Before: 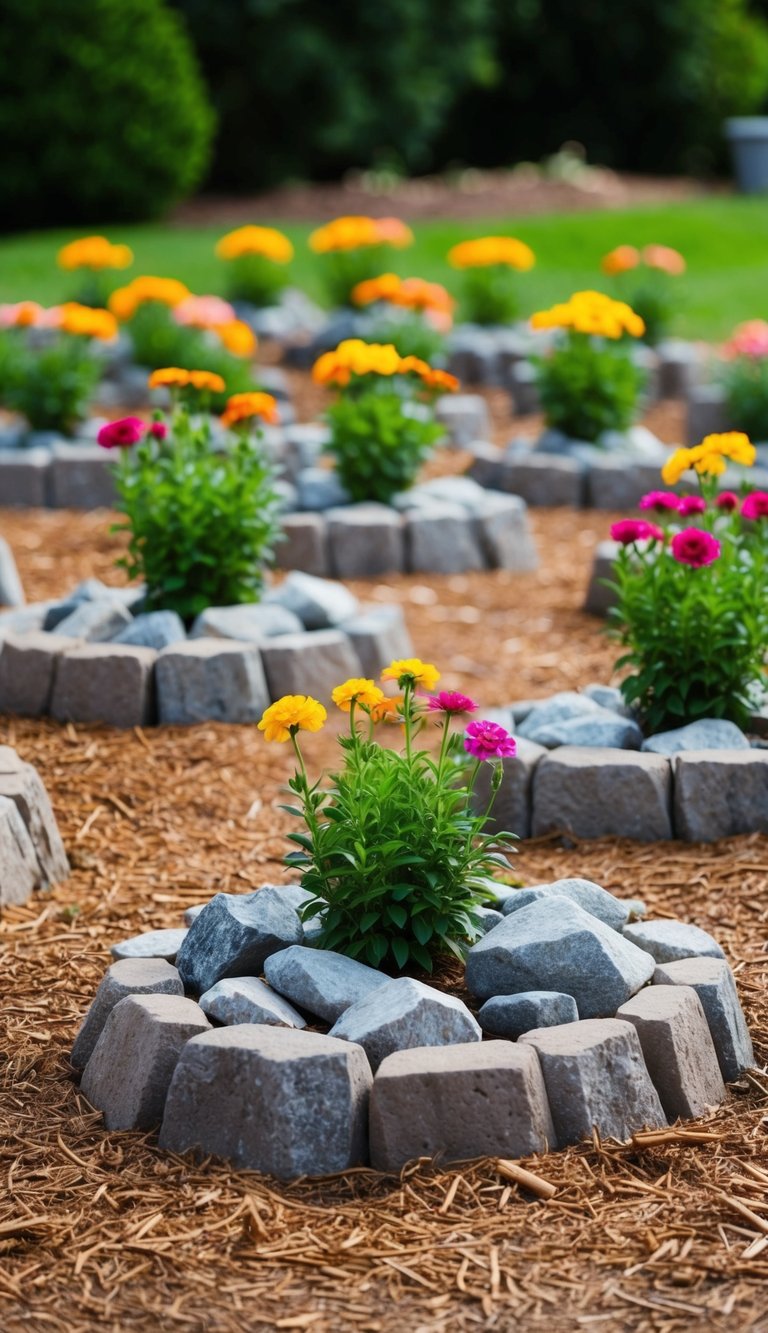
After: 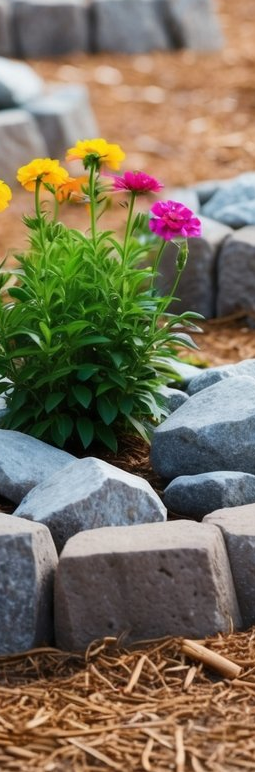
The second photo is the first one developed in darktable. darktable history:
crop: left 41.119%, top 39.023%, right 25.651%, bottom 3.042%
